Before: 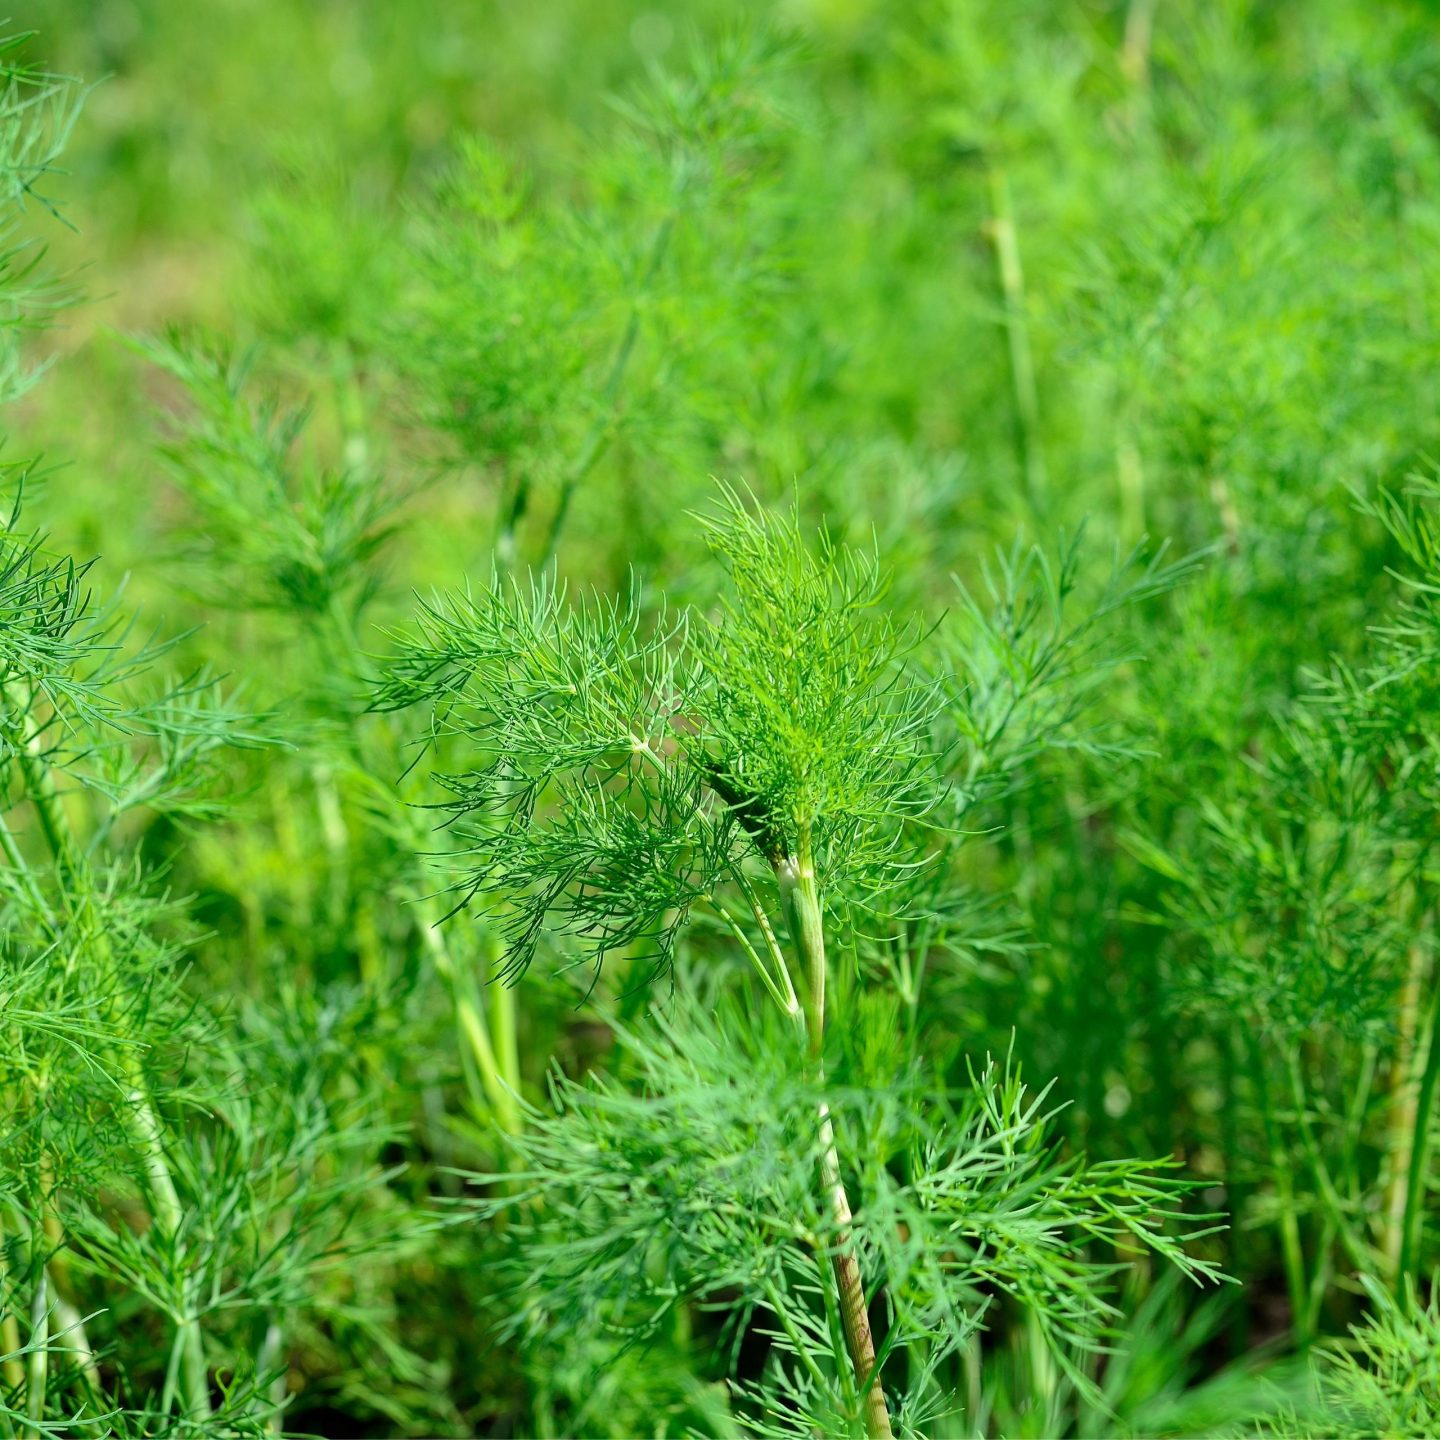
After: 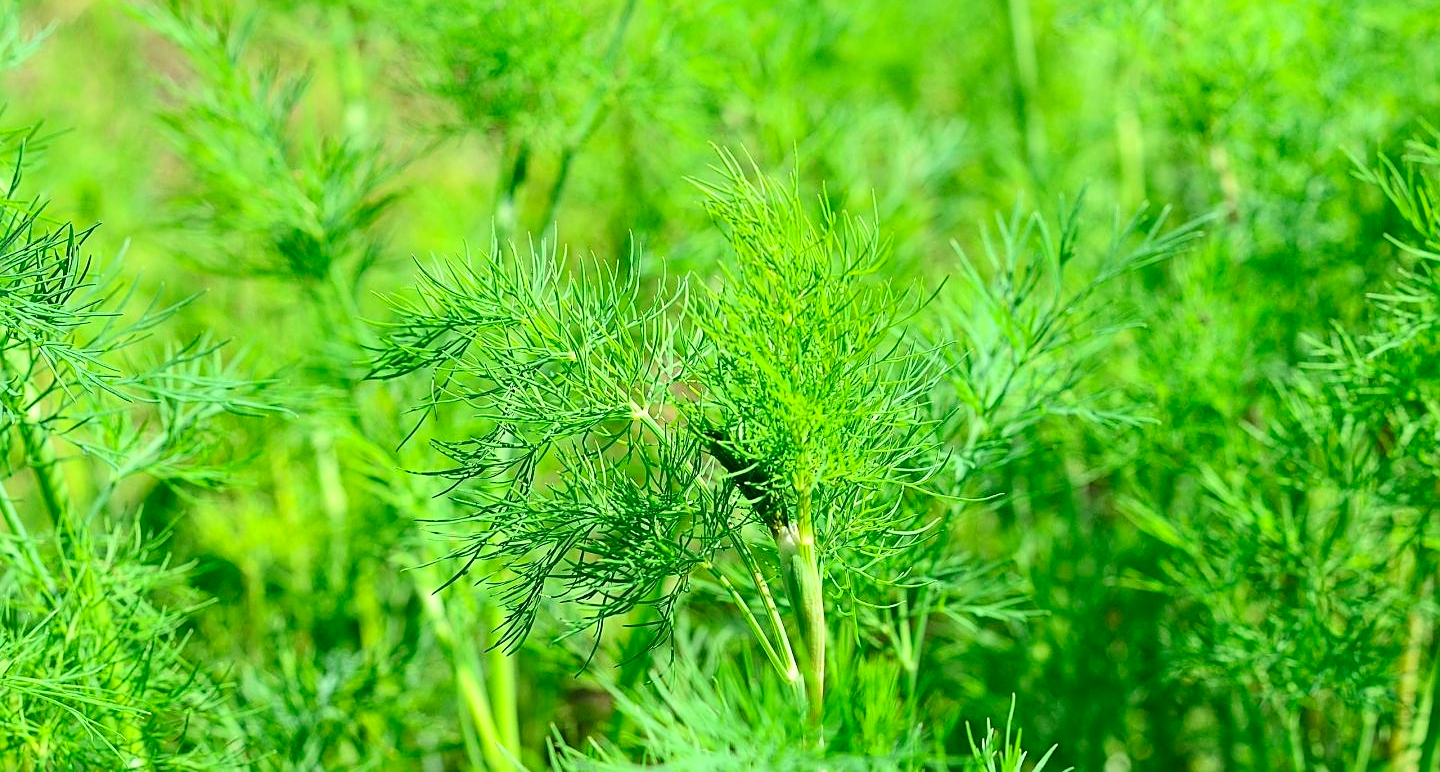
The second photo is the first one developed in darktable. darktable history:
local contrast: highlights 102%, shadows 97%, detail 119%, midtone range 0.2
sharpen: on, module defaults
contrast brightness saturation: contrast 0.204, brightness 0.161, saturation 0.224
crop and rotate: top 23.137%, bottom 23.234%
